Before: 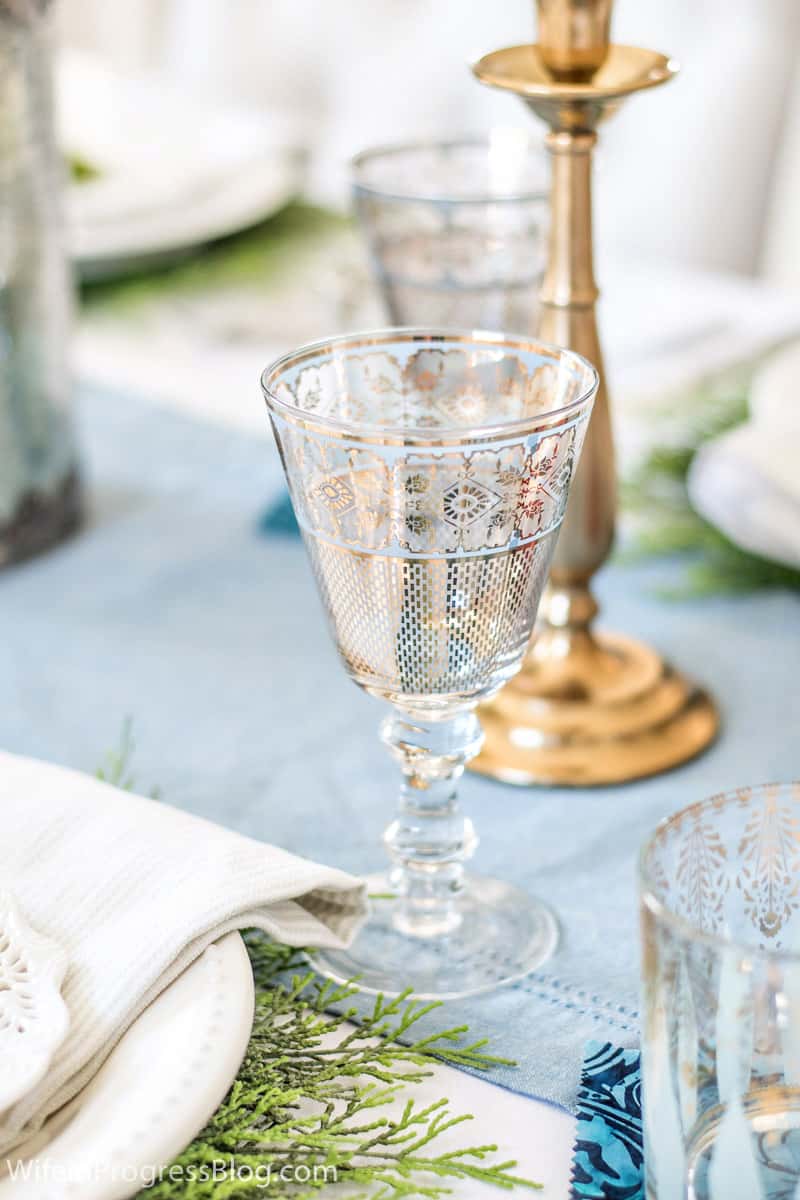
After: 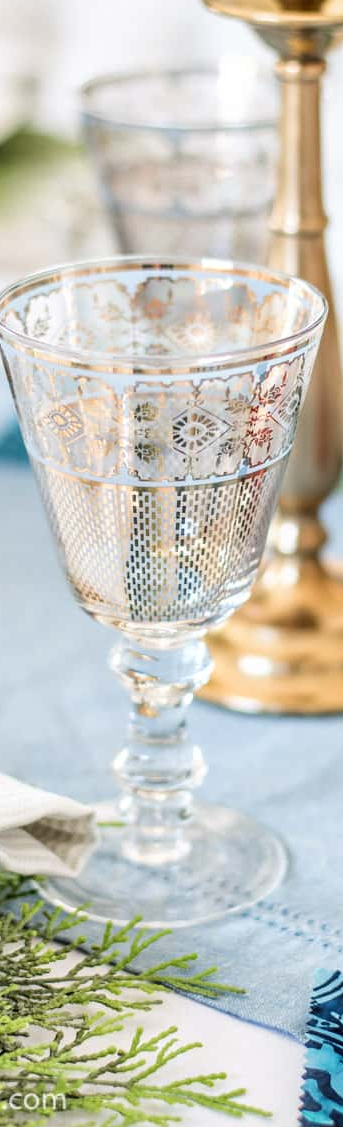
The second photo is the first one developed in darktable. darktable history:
crop: left 33.899%, top 6.036%, right 23.158%
